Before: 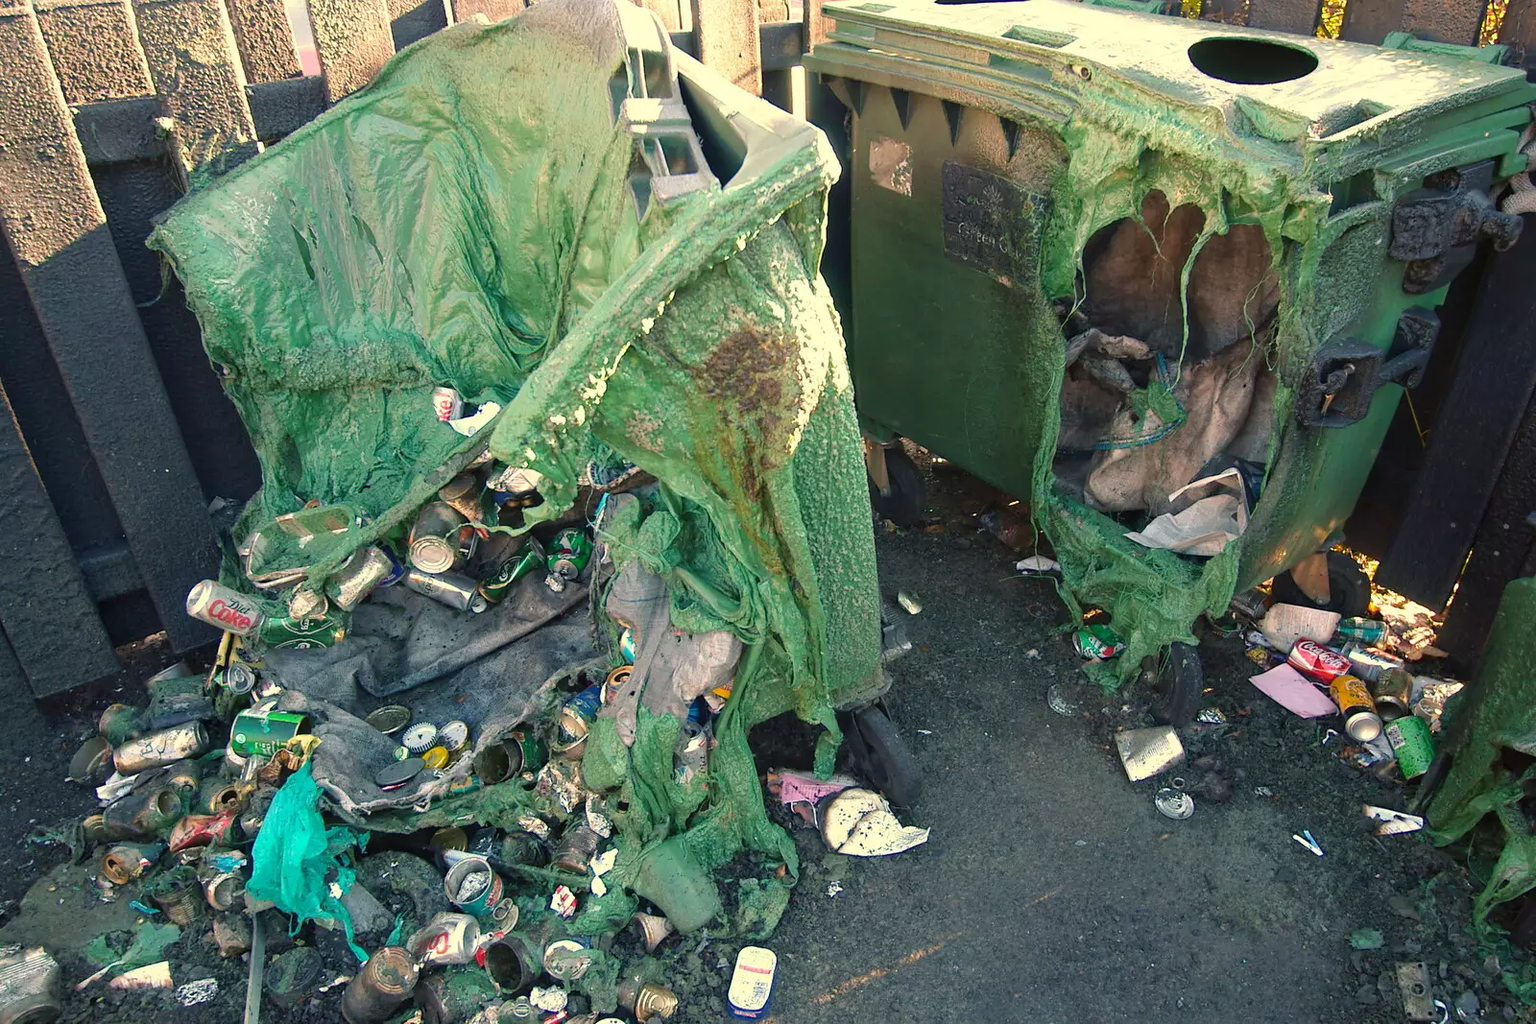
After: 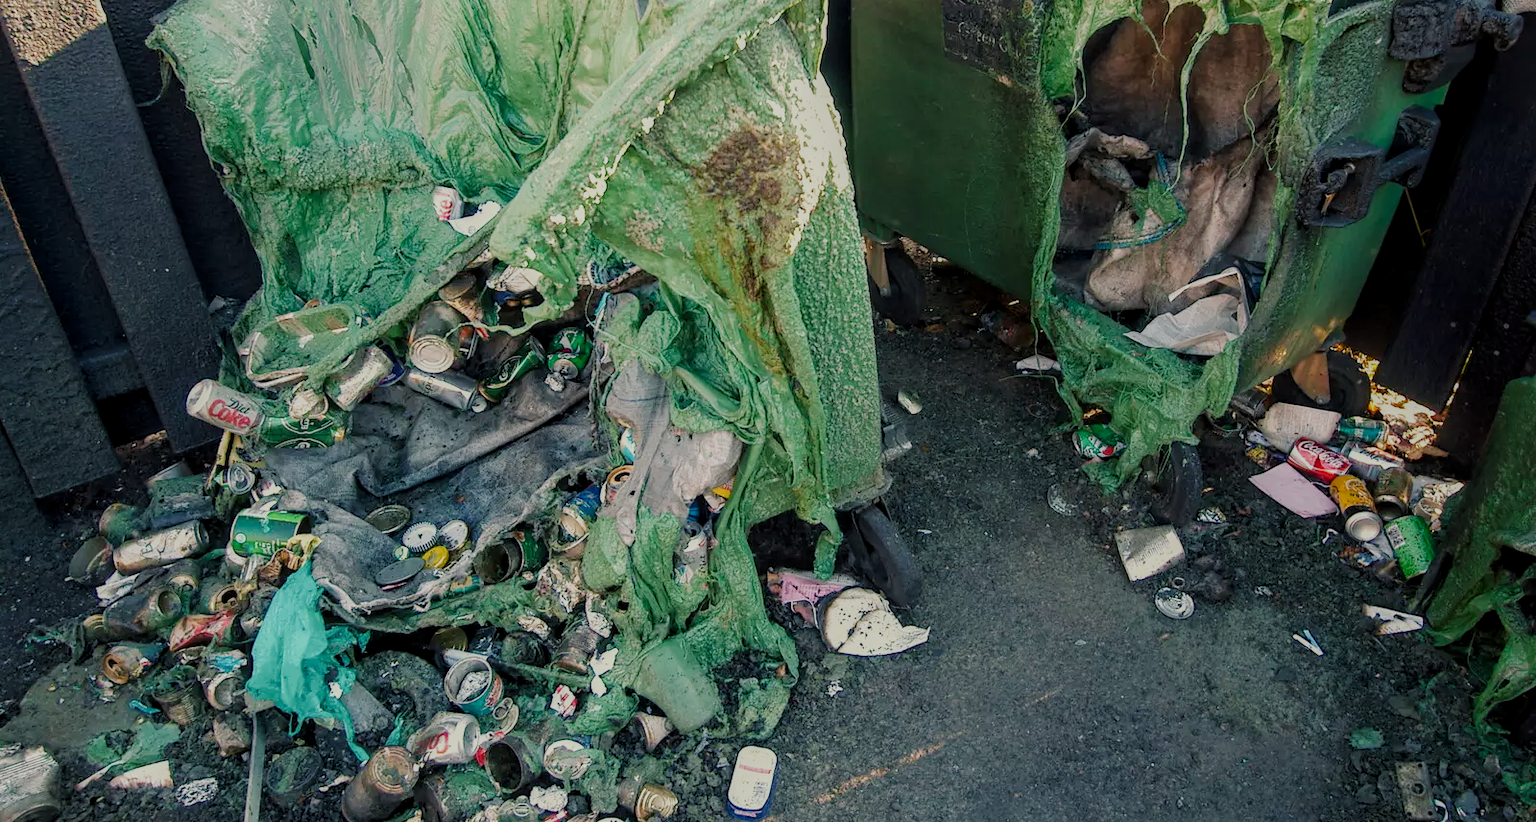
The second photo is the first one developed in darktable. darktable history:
filmic rgb: black relative exposure -6.77 EV, white relative exposure 5.93 EV, hardness 2.71, preserve chrominance no, color science v5 (2021), contrast in shadows safe, contrast in highlights safe
crop and rotate: top 19.675%
tone equalizer: on, module defaults
local contrast: on, module defaults
shadows and highlights: shadows -40.99, highlights 64.35, soften with gaussian
color zones: curves: ch0 [(0, 0.5) (0.143, 0.5) (0.286, 0.5) (0.429, 0.5) (0.571, 0.5) (0.714, 0.476) (0.857, 0.5) (1, 0.5)]; ch2 [(0, 0.5) (0.143, 0.5) (0.286, 0.5) (0.429, 0.5) (0.571, 0.5) (0.714, 0.487) (0.857, 0.5) (1, 0.5)]
